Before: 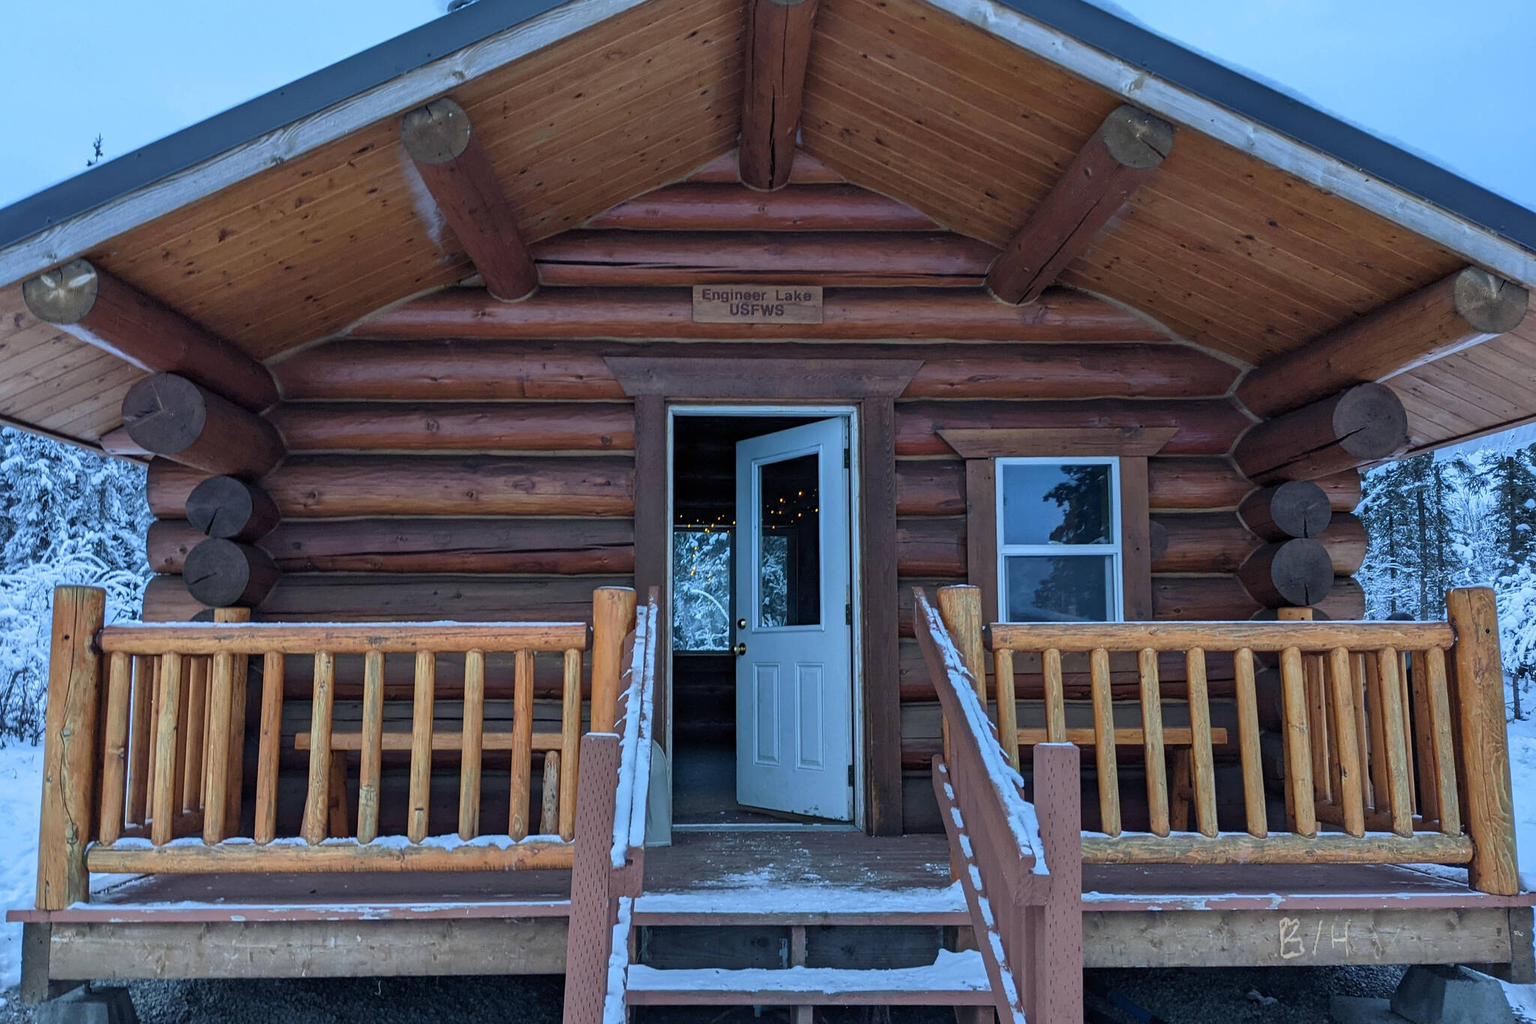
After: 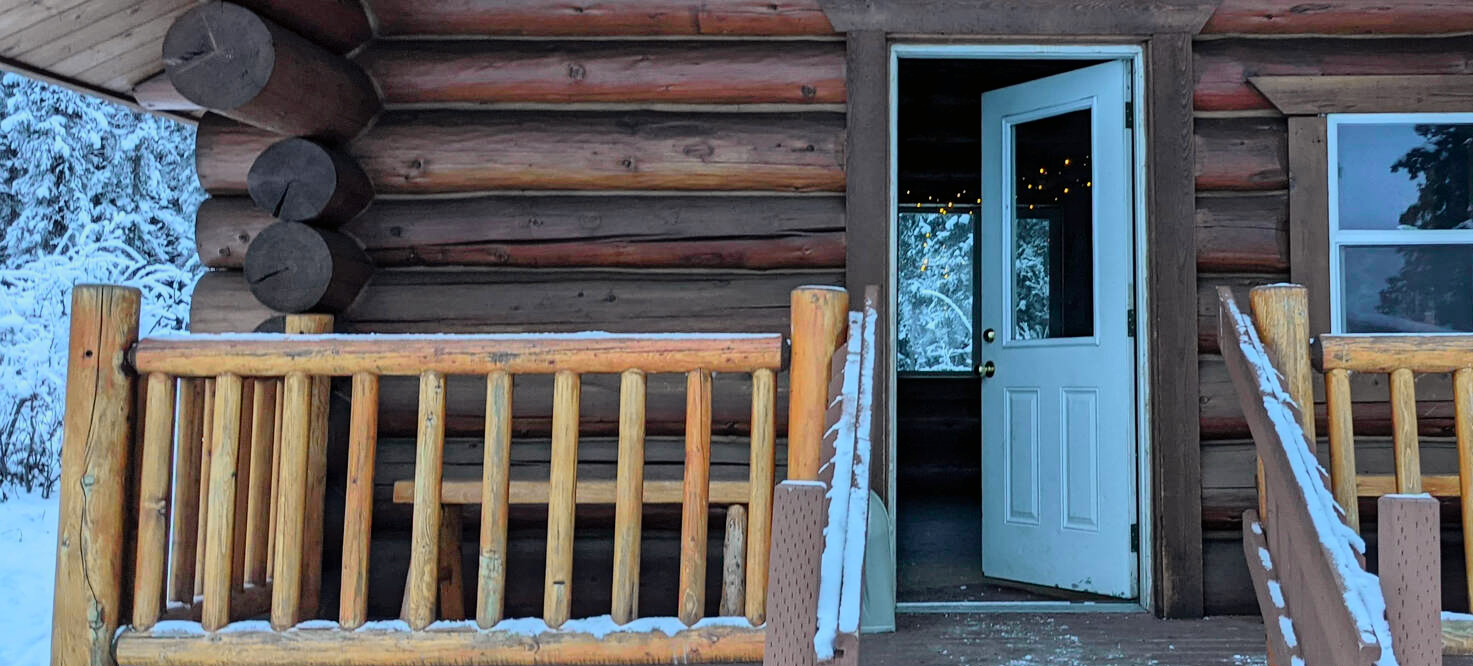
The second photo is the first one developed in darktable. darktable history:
exposure: black level correction 0.002, exposure -0.101 EV, compensate exposure bias true, compensate highlight preservation false
tone curve: curves: ch0 [(0, 0.005) (0.103, 0.097) (0.18, 0.207) (0.384, 0.465) (0.491, 0.585) (0.629, 0.726) (0.84, 0.866) (1, 0.947)]; ch1 [(0, 0) (0.172, 0.123) (0.324, 0.253) (0.396, 0.388) (0.478, 0.461) (0.499, 0.497) (0.532, 0.515) (0.57, 0.584) (0.635, 0.675) (0.805, 0.892) (1, 1)]; ch2 [(0, 0) (0.411, 0.424) (0.496, 0.501) (0.515, 0.507) (0.553, 0.562) (0.604, 0.642) (0.708, 0.768) (0.839, 0.916) (1, 1)], color space Lab, independent channels, preserve colors none
crop: top 36.342%, right 28.033%, bottom 14.823%
